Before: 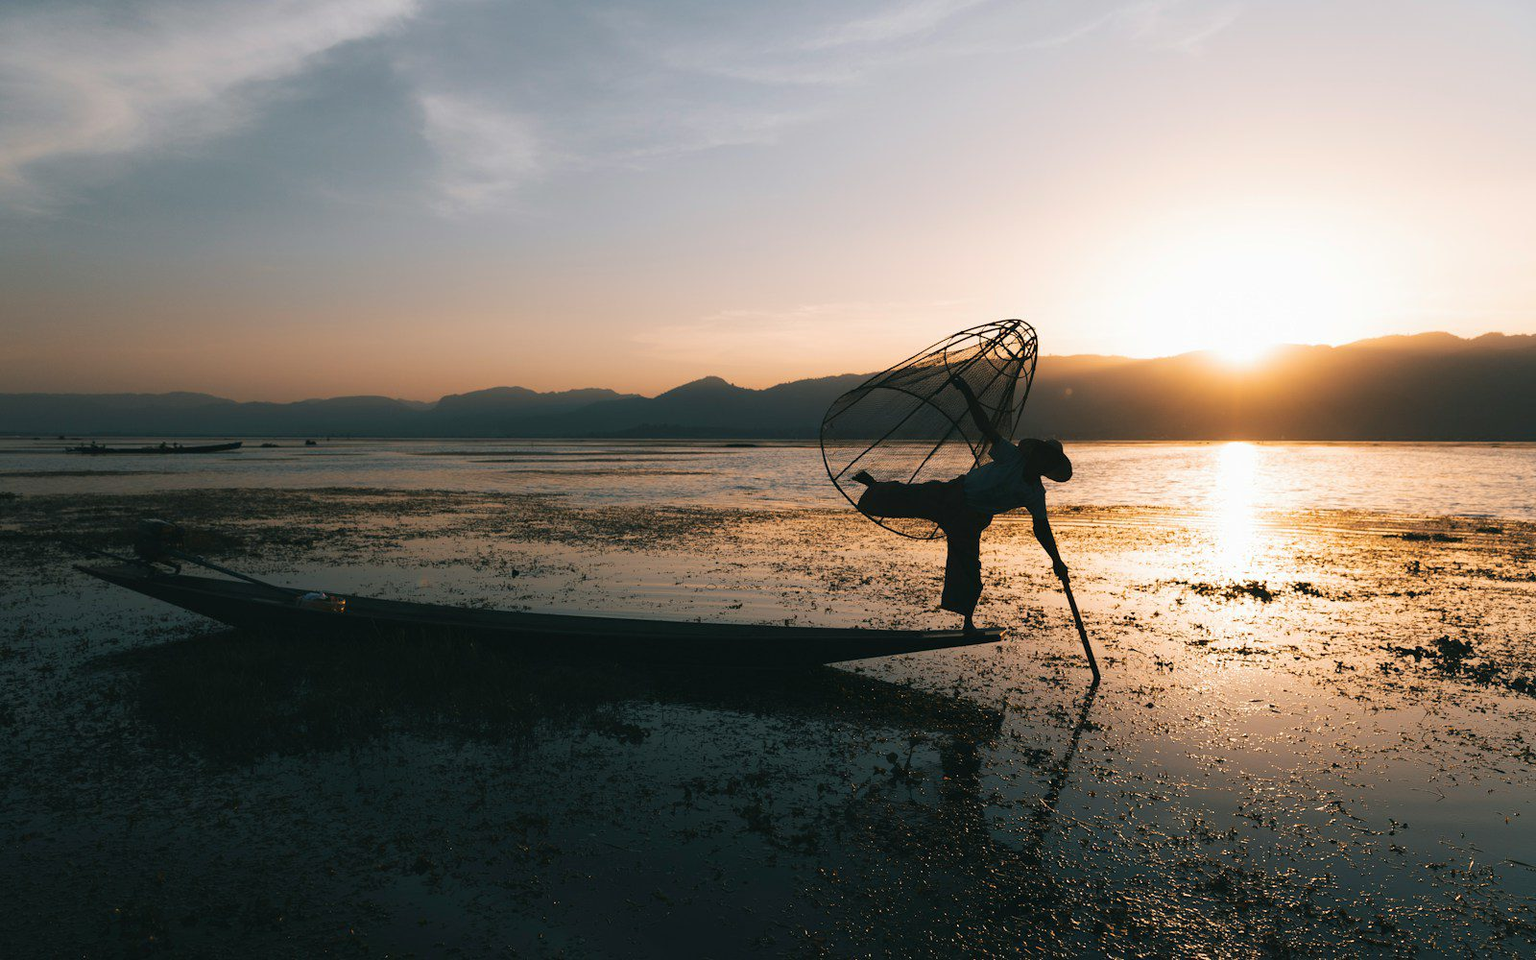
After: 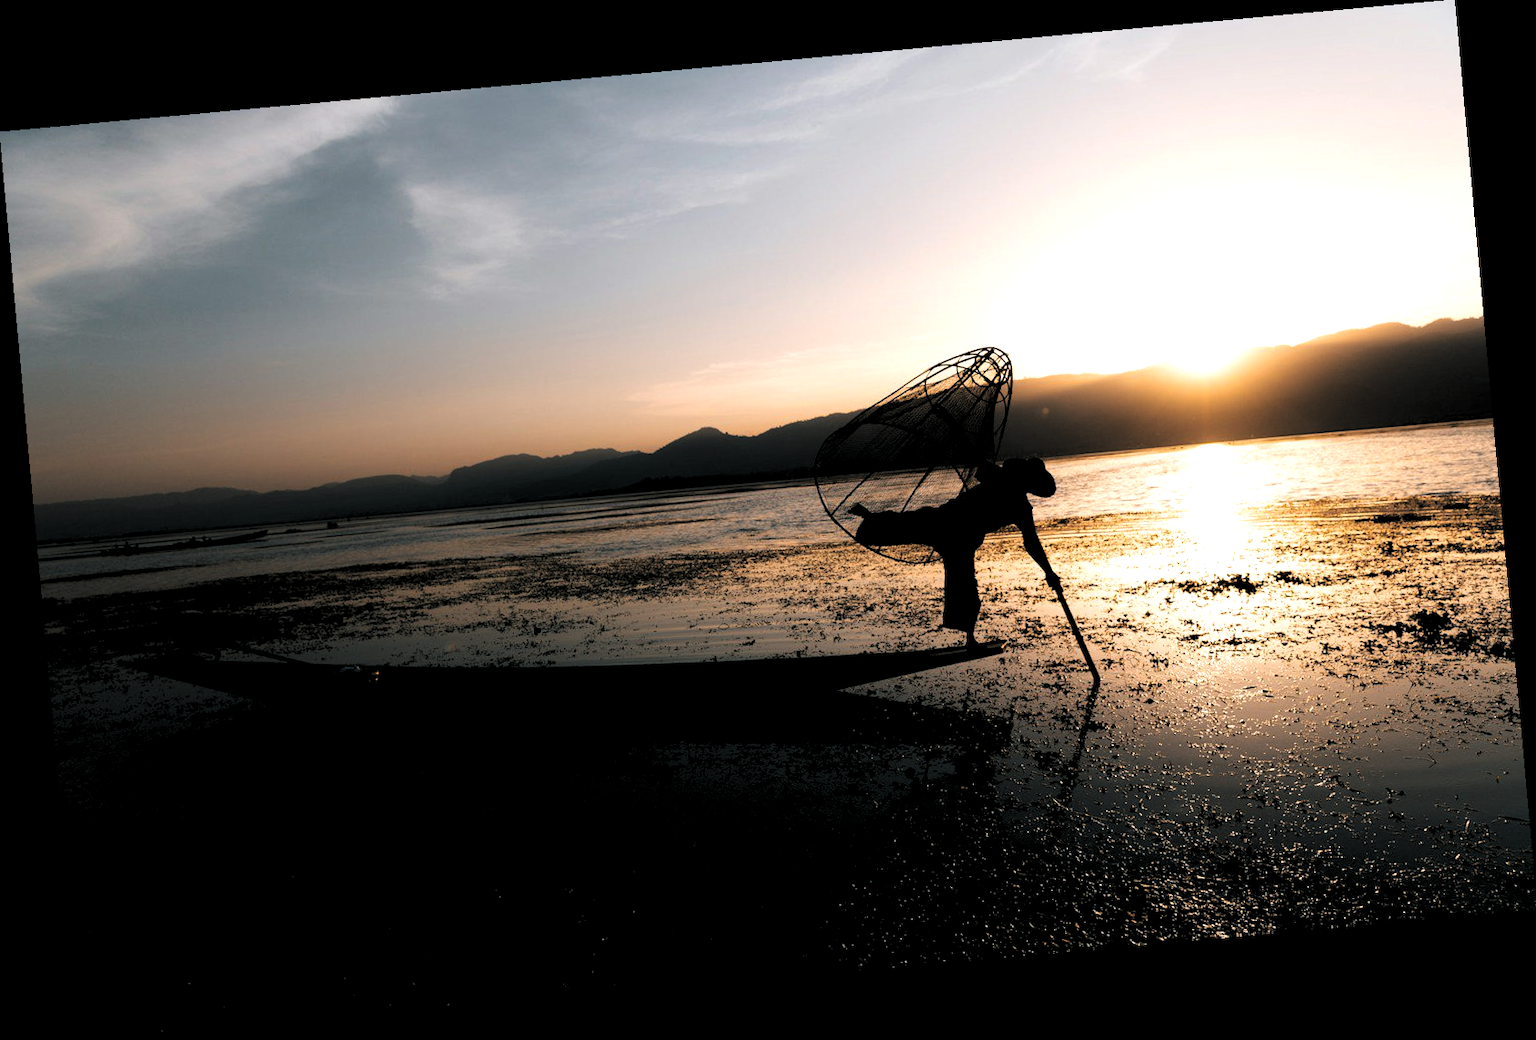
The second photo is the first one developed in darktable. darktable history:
levels: levels [0.182, 0.542, 0.902]
rotate and perspective: rotation -5.2°, automatic cropping off
